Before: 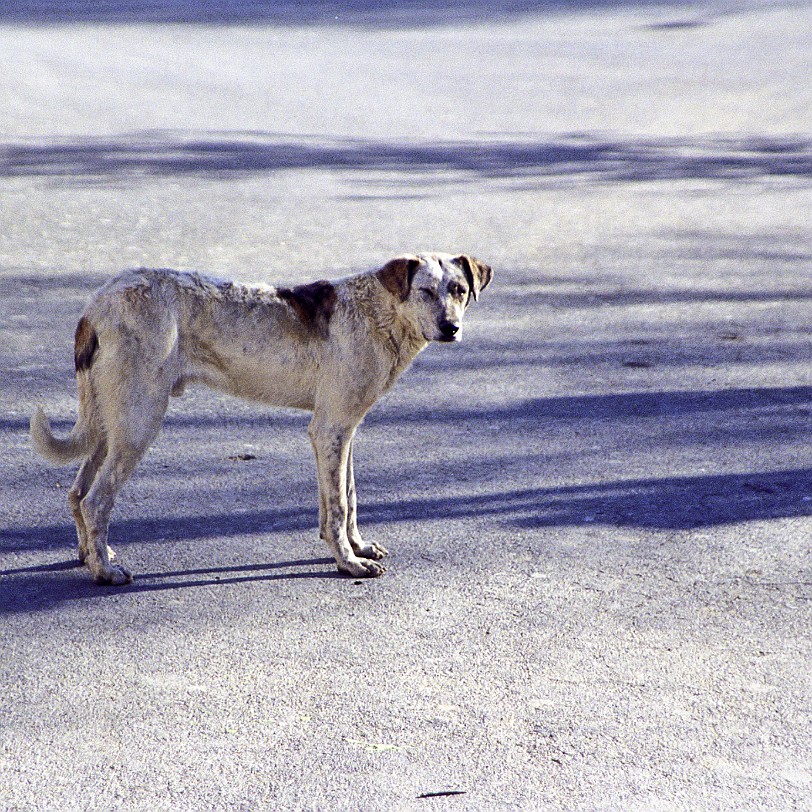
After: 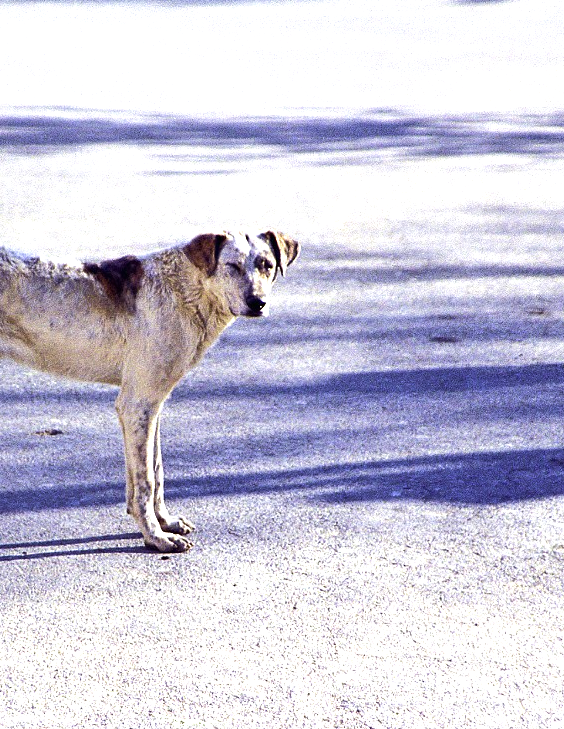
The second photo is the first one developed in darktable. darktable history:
crop and rotate: left 23.842%, top 3.1%, right 6.603%, bottom 7.048%
velvia: on, module defaults
exposure: black level correction 0, exposure 0.704 EV, compensate exposure bias true, compensate highlight preservation false
